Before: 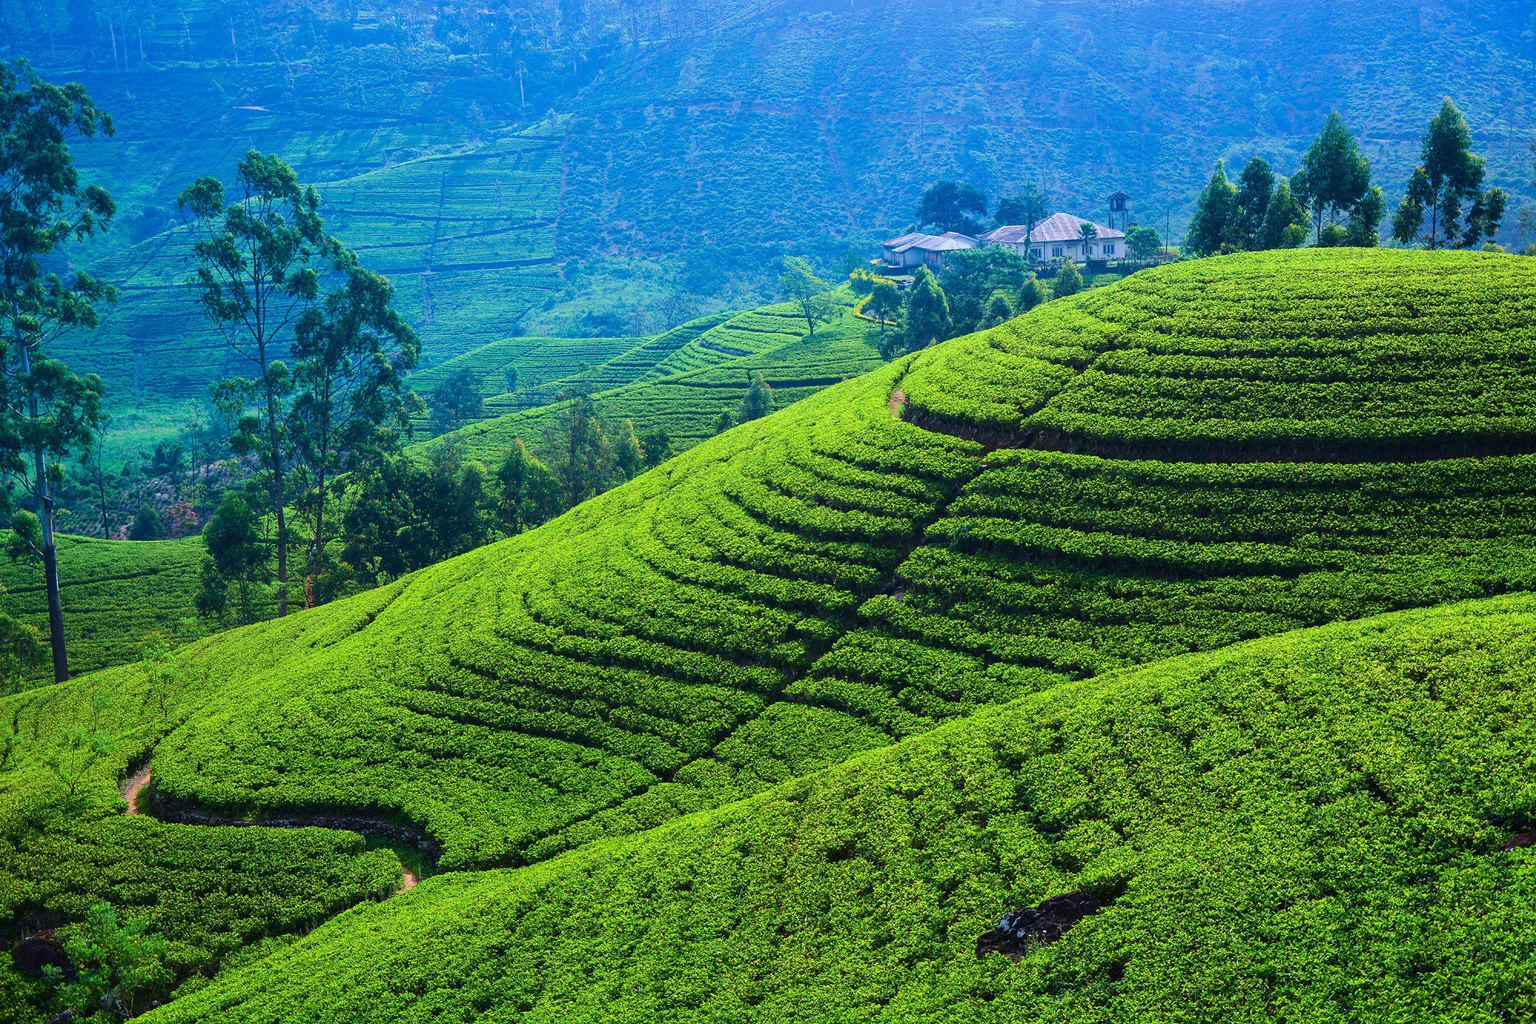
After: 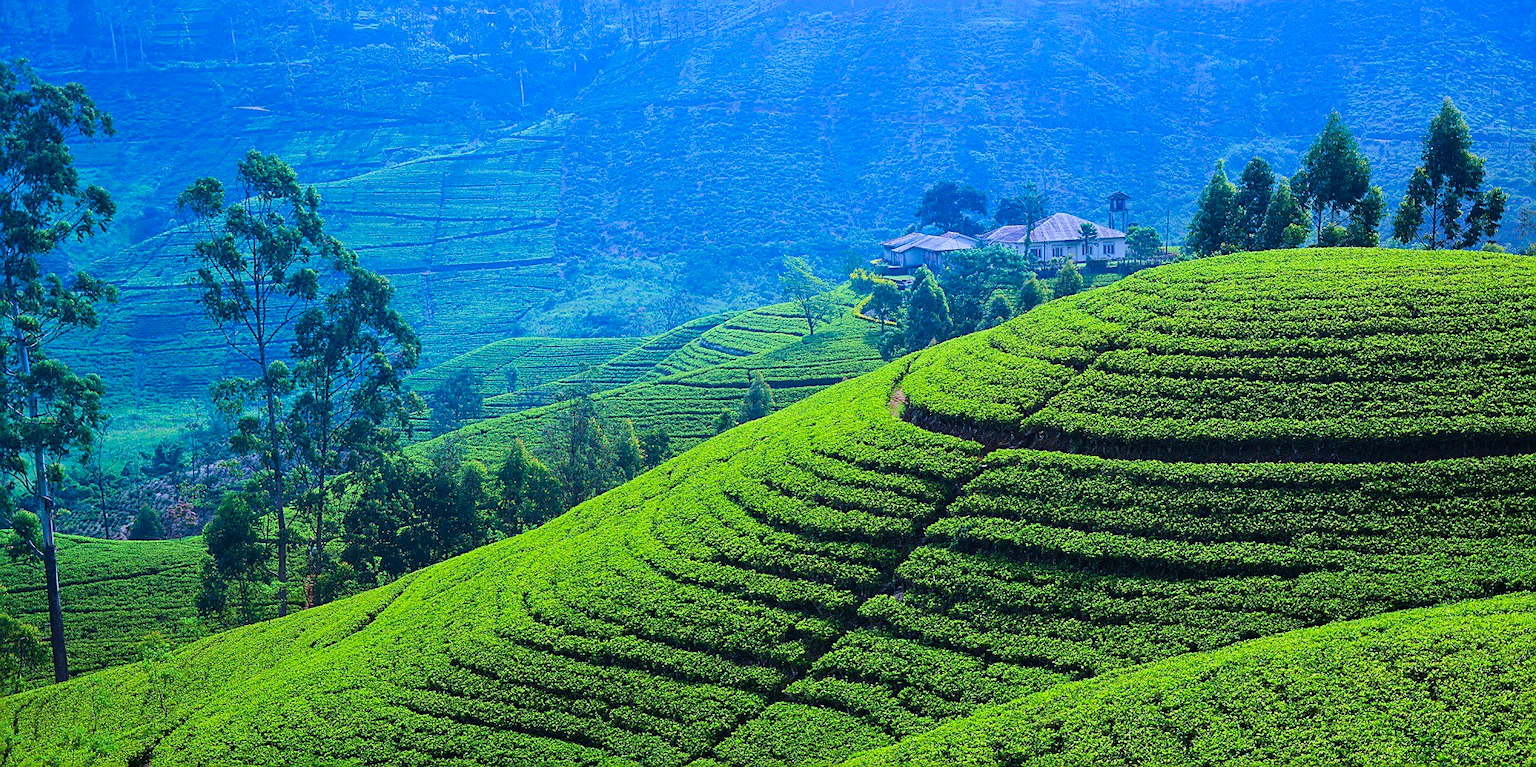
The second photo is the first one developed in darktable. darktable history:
crop: bottom 24.988%
shadows and highlights: highlights 70.7, soften with gaussian
white balance: red 0.931, blue 1.11
filmic rgb: black relative exposure -11.35 EV, white relative exposure 3.22 EV, hardness 6.76, color science v6 (2022)
sharpen: on, module defaults
contrast brightness saturation: saturation 0.1
